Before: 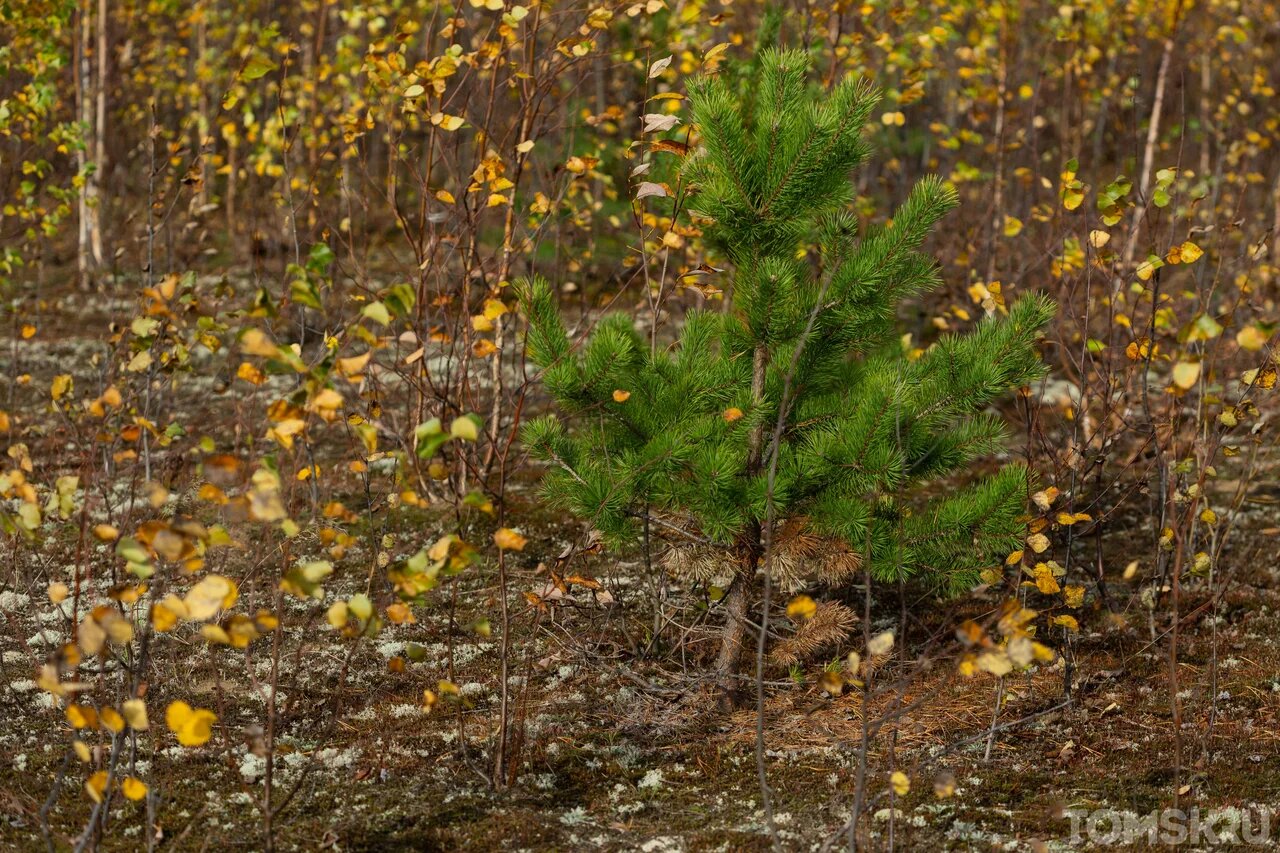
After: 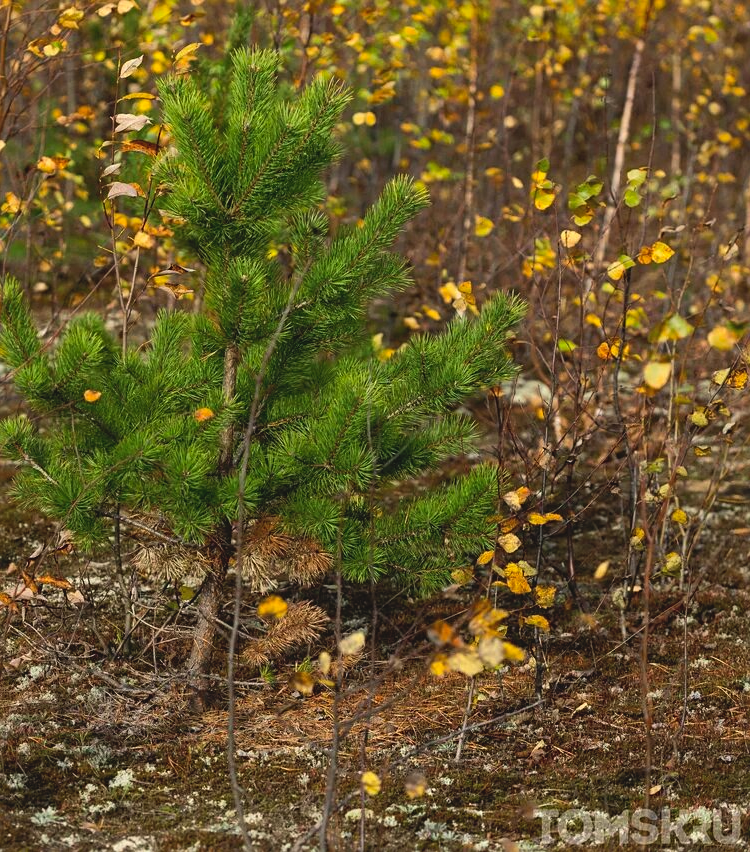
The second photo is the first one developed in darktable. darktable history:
tone equalizer: -8 EV -0.417 EV, -7 EV -0.389 EV, -6 EV -0.333 EV, -5 EV -0.222 EV, -3 EV 0.222 EV, -2 EV 0.333 EV, -1 EV 0.389 EV, +0 EV 0.417 EV, edges refinement/feathering 500, mask exposure compensation -1.57 EV, preserve details no
contrast brightness saturation: contrast -0.1, brightness 0.05, saturation 0.08
crop: left 41.402%
sharpen: amount 0.2
